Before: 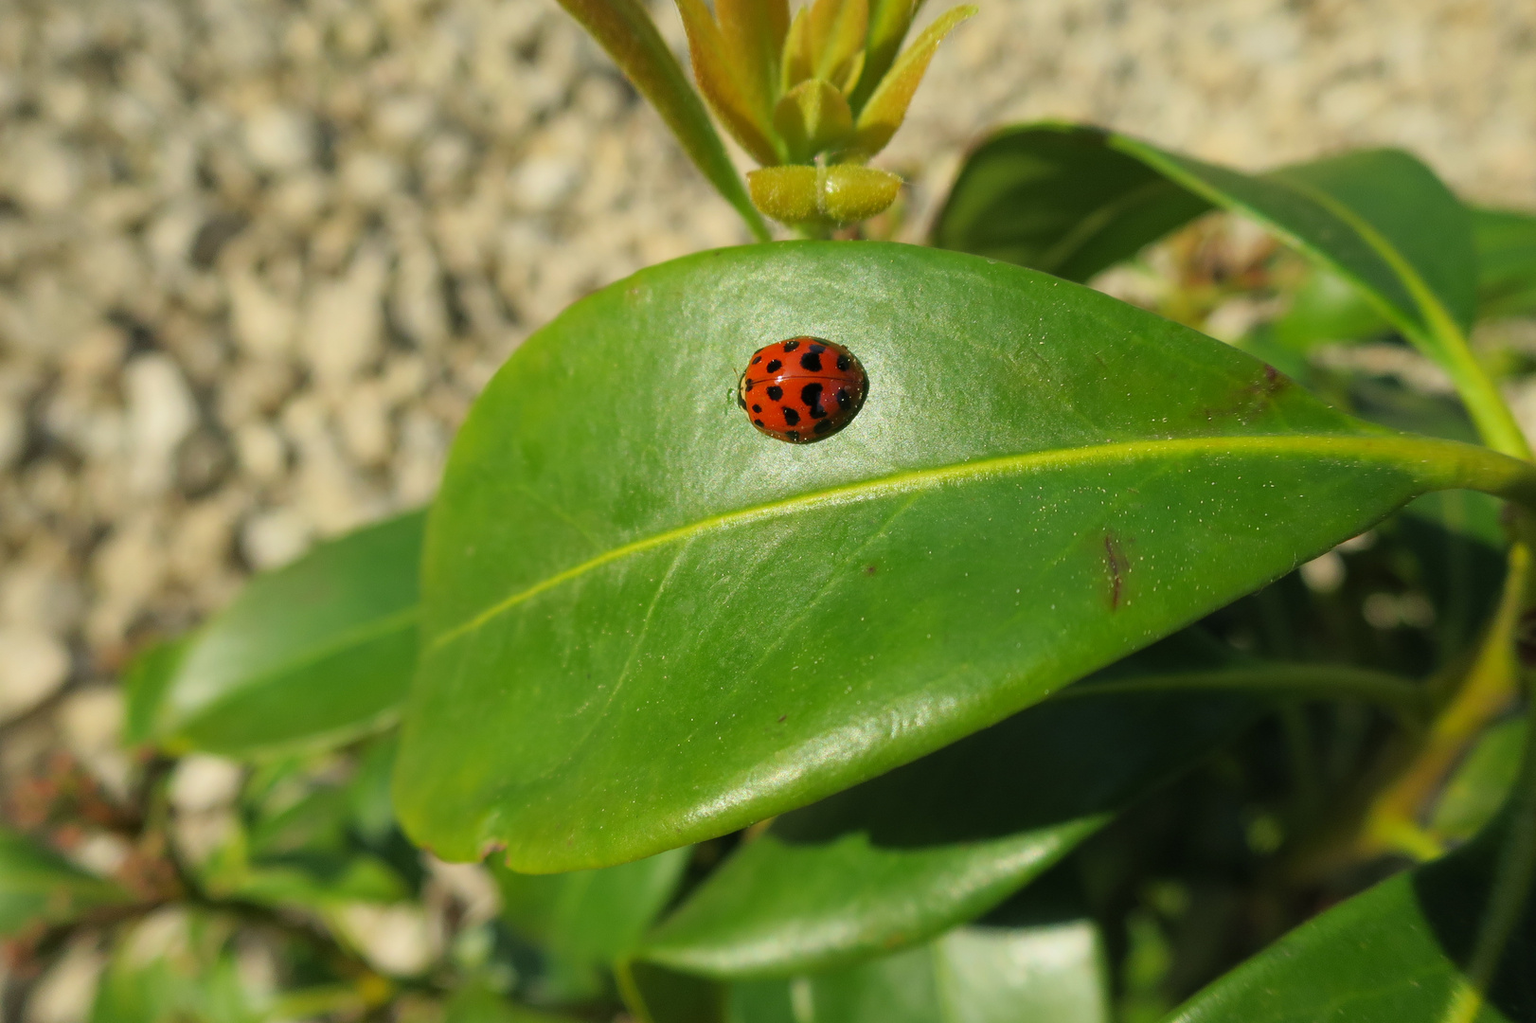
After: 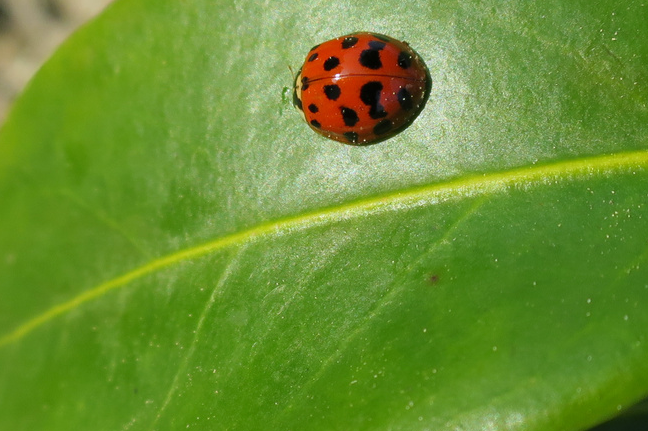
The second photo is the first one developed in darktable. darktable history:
crop: left 30%, top 30%, right 30%, bottom 30%
white balance: red 0.976, blue 1.04
